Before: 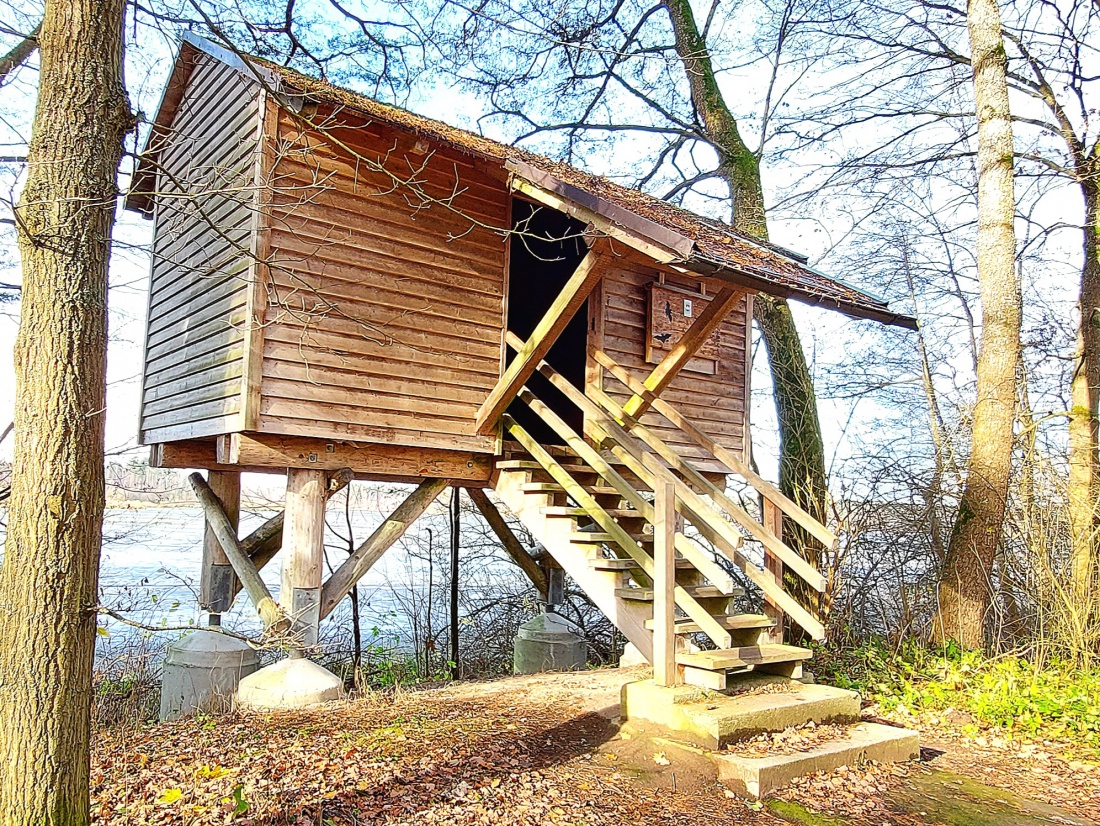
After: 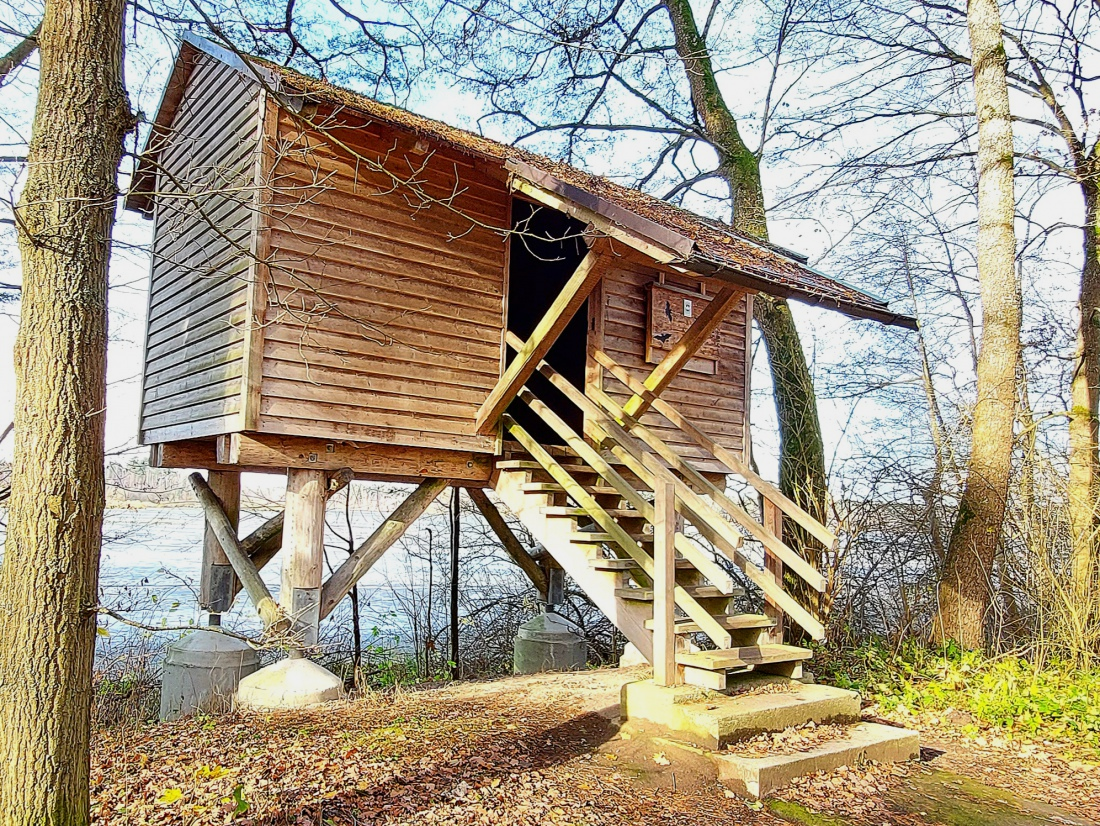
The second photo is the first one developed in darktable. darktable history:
exposure: black level correction 0.001, exposure -0.204 EV, compensate exposure bias true, compensate highlight preservation false
